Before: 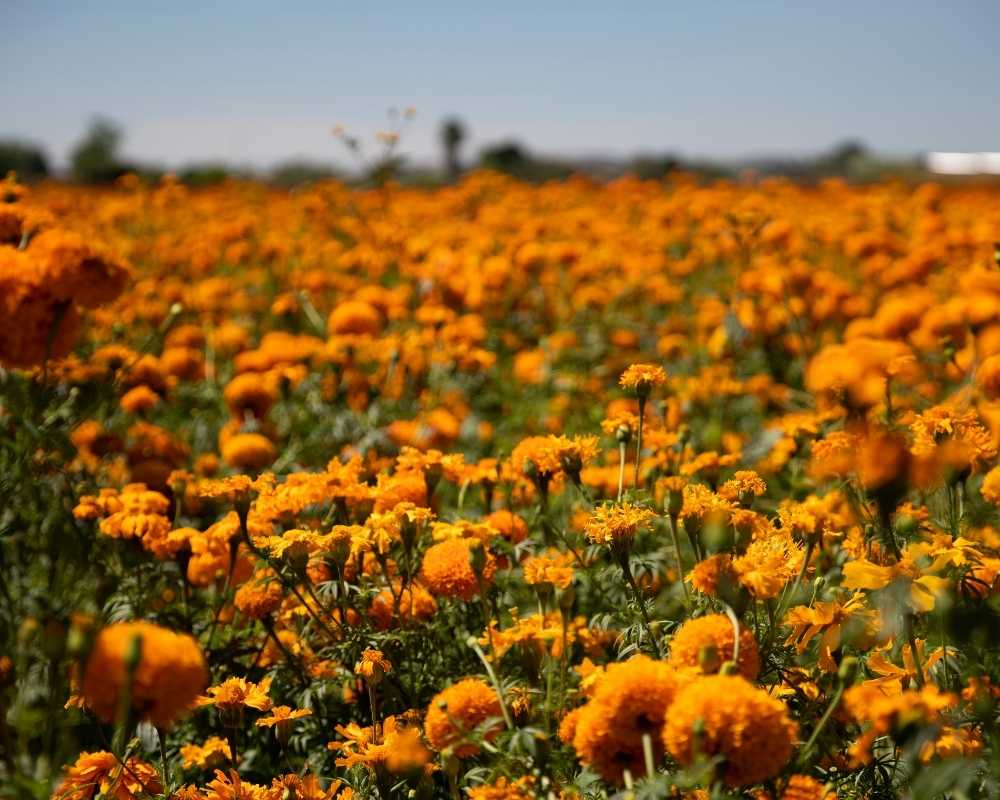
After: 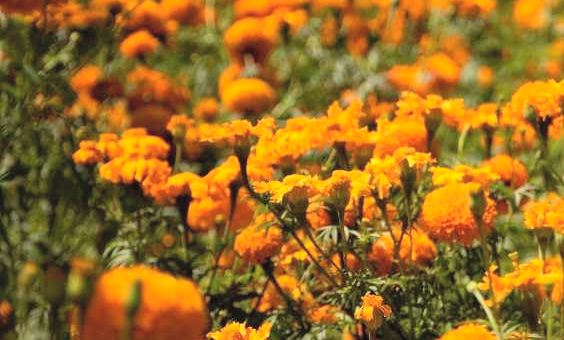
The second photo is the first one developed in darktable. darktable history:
crop: top 44.483%, right 43.593%, bottom 12.892%
contrast brightness saturation: contrast 0.1, brightness 0.3, saturation 0.14
